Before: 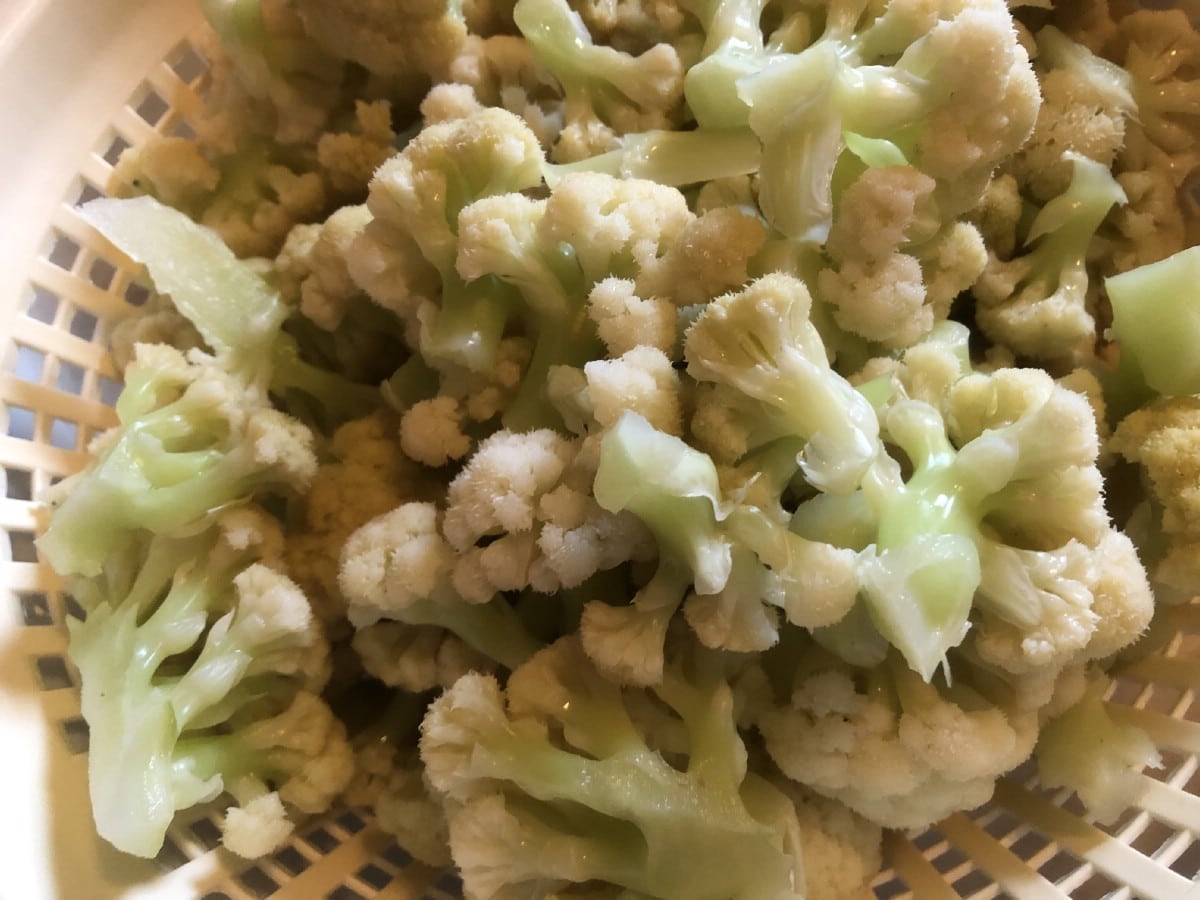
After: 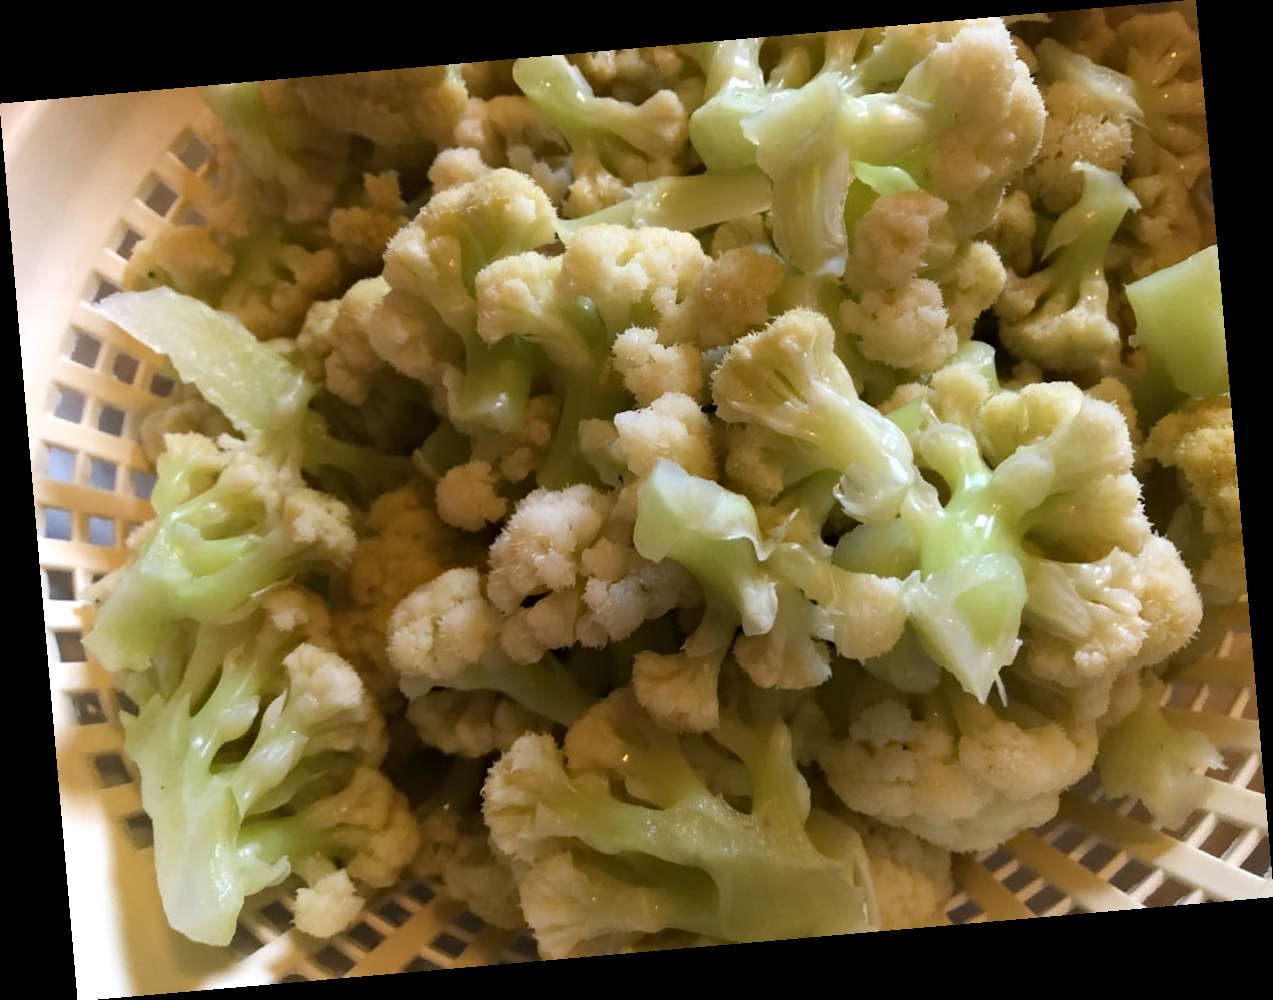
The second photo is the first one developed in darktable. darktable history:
haze removal: strength 0.29, distance 0.25, compatibility mode true, adaptive false
rotate and perspective: rotation -4.98°, automatic cropping off
